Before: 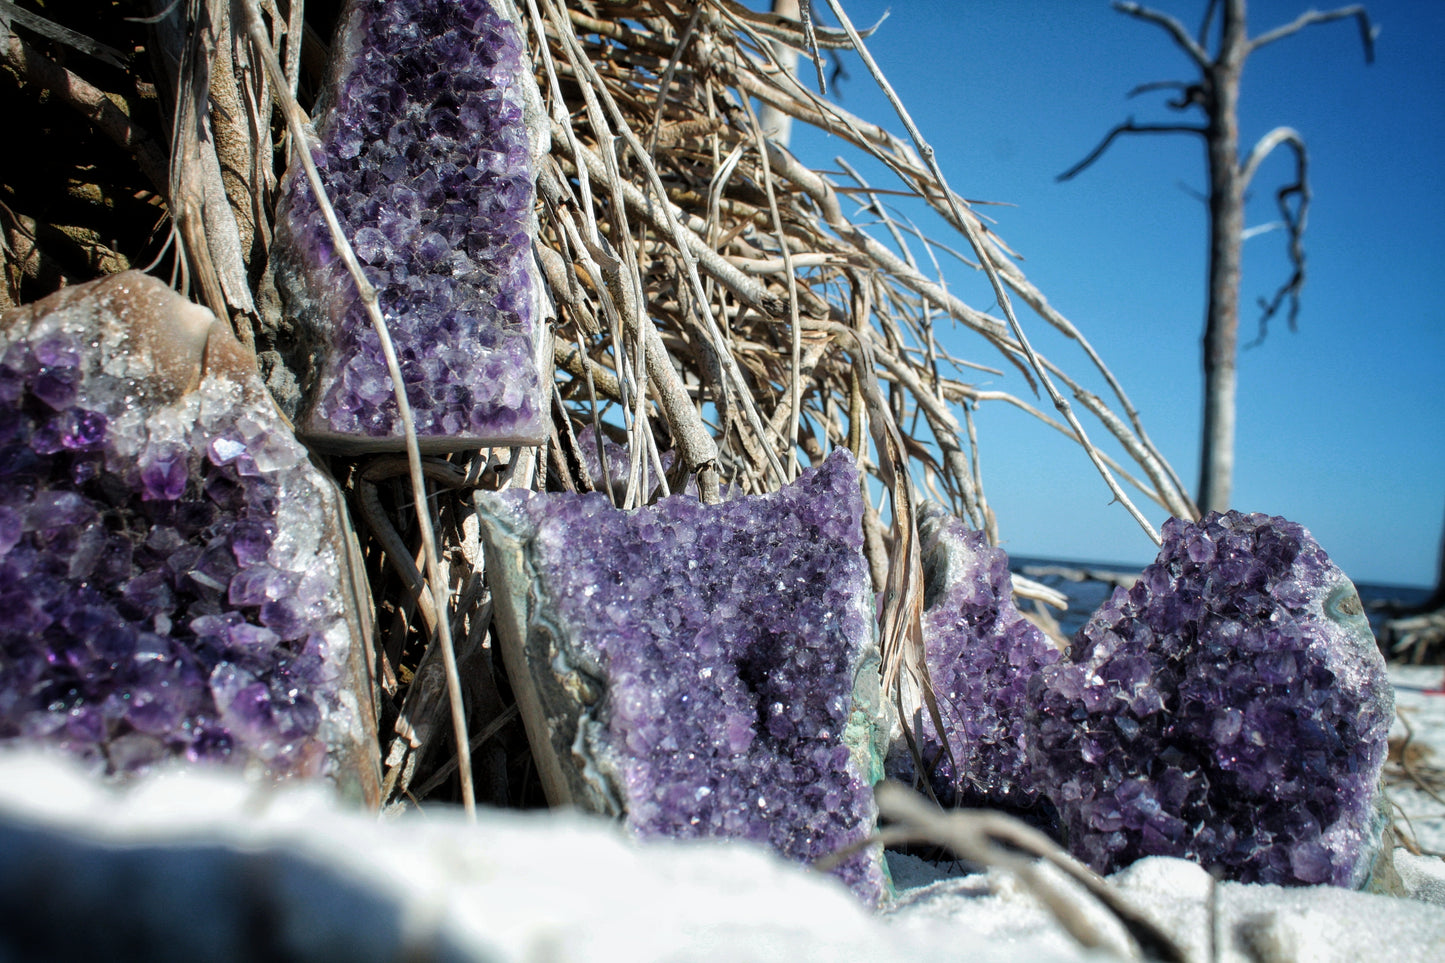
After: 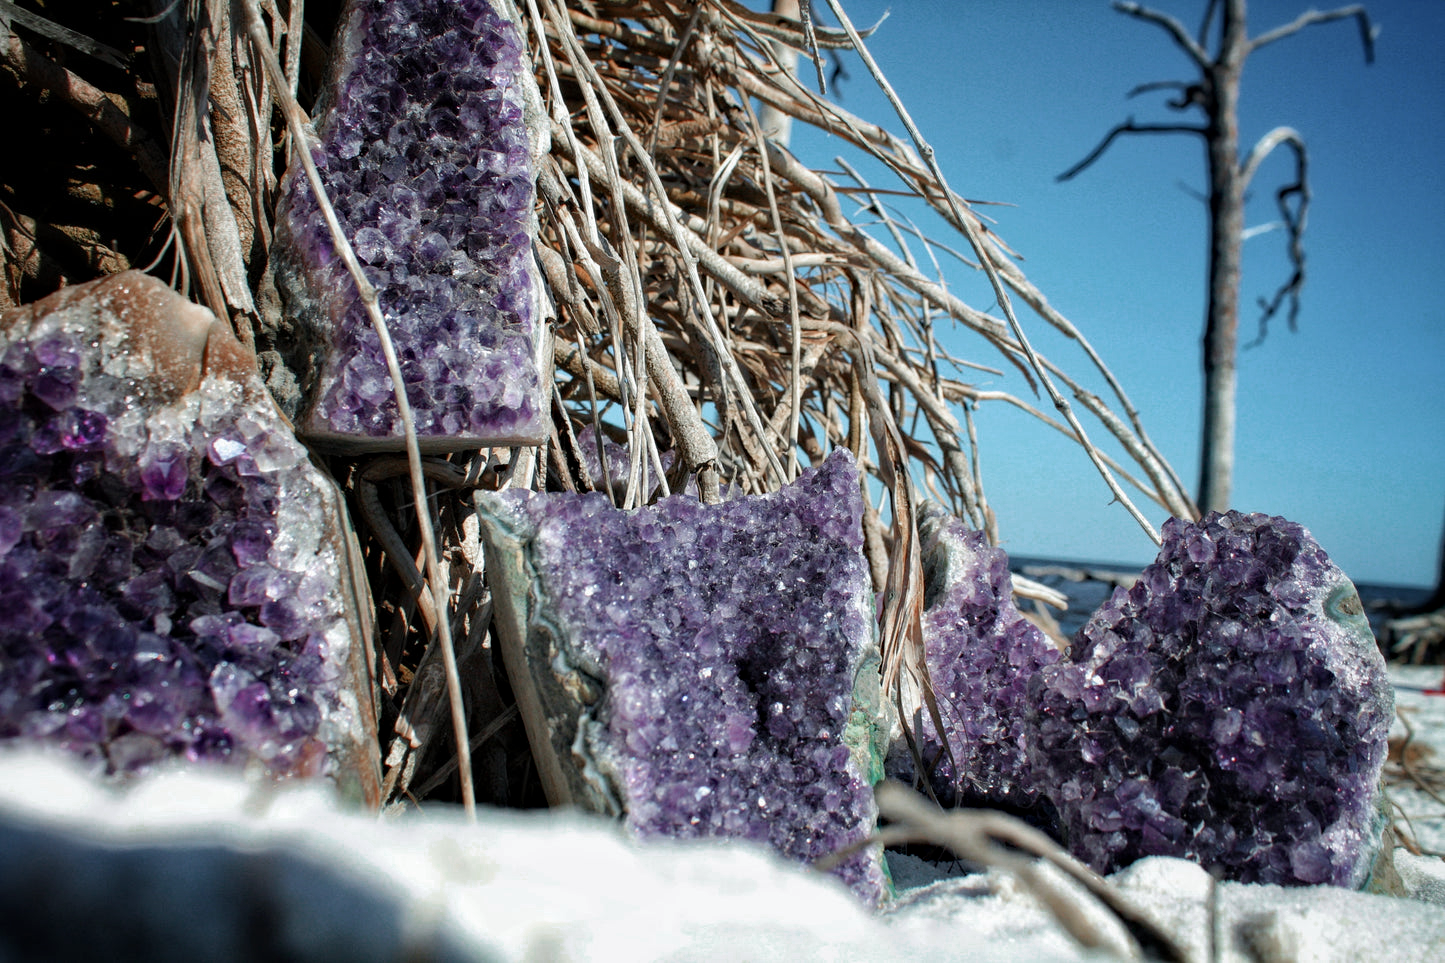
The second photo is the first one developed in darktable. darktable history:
color zones: curves: ch0 [(0, 0.299) (0.25, 0.383) (0.456, 0.352) (0.736, 0.571)]; ch1 [(0, 0.63) (0.151, 0.568) (0.254, 0.416) (0.47, 0.558) (0.732, 0.37) (0.909, 0.492)]; ch2 [(0.004, 0.604) (0.158, 0.443) (0.257, 0.403) (0.761, 0.468)]
haze removal: compatibility mode true, adaptive false
